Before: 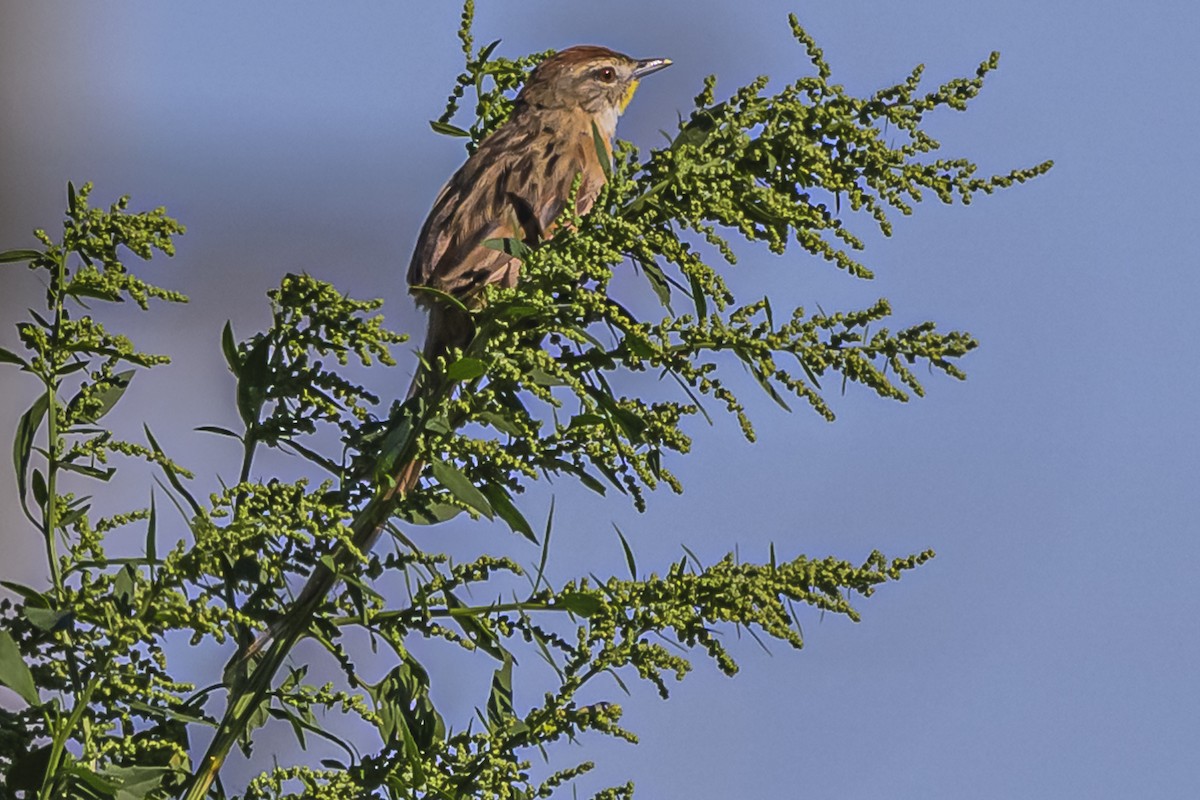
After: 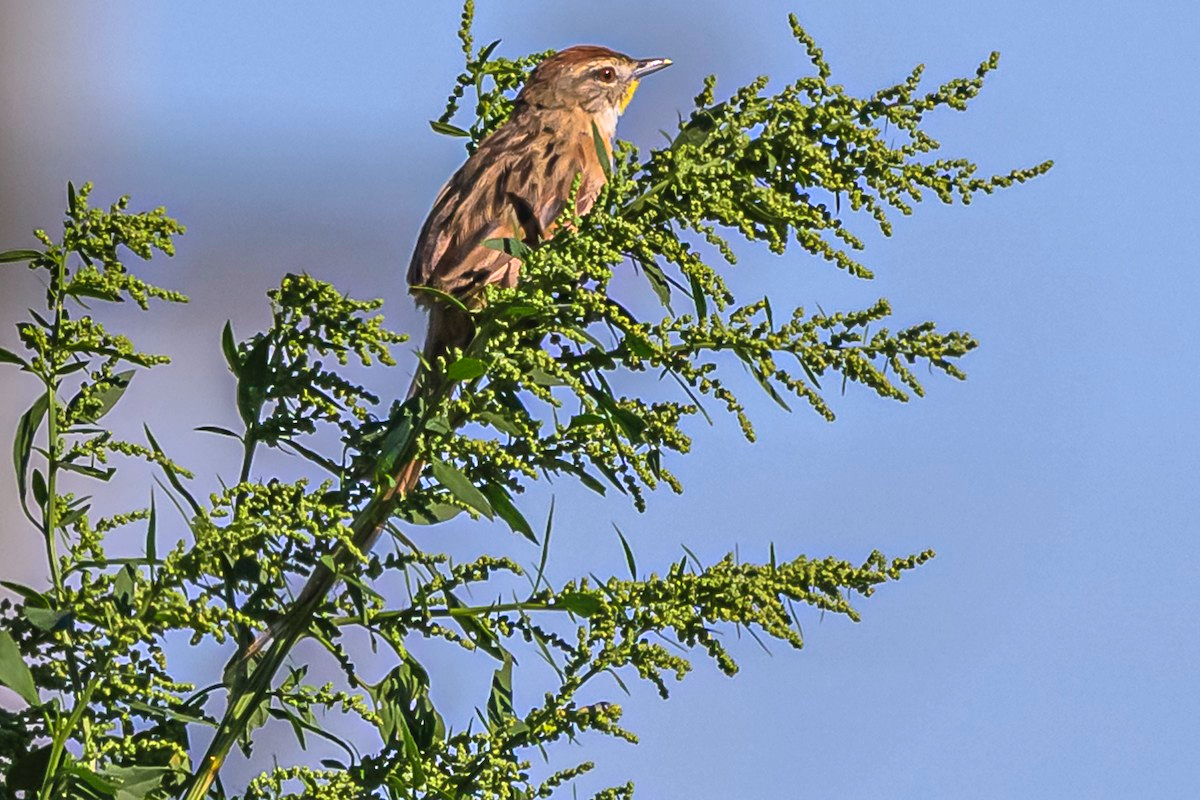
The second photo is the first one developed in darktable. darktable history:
exposure: exposure 0.56 EV, compensate highlight preservation false
